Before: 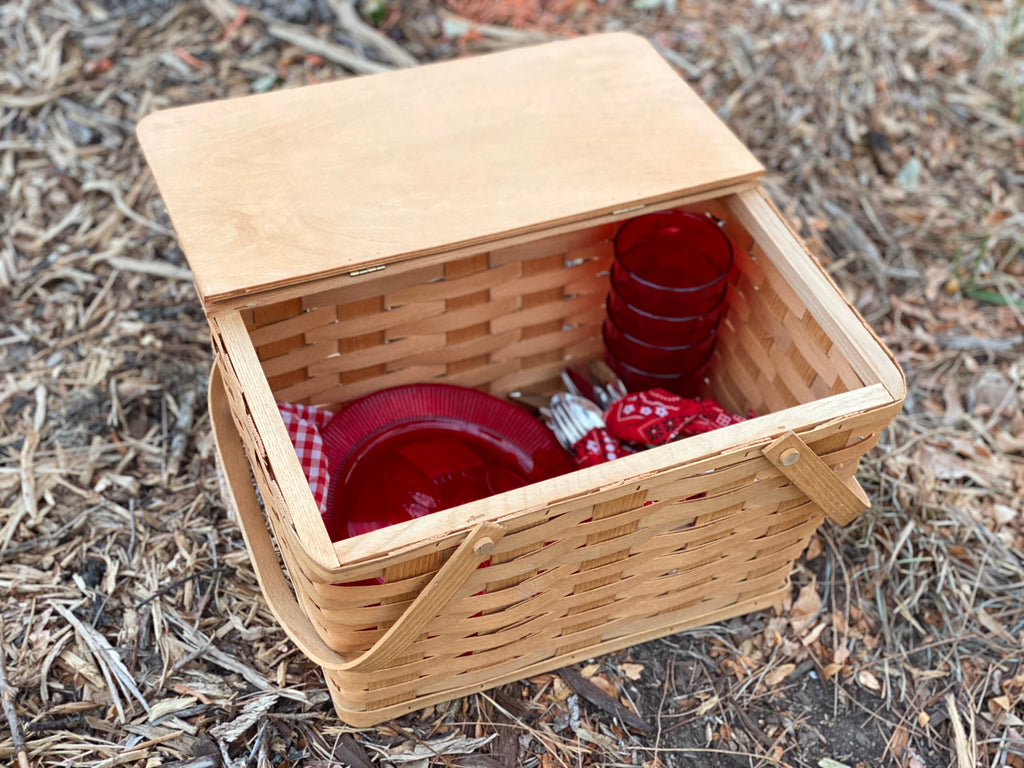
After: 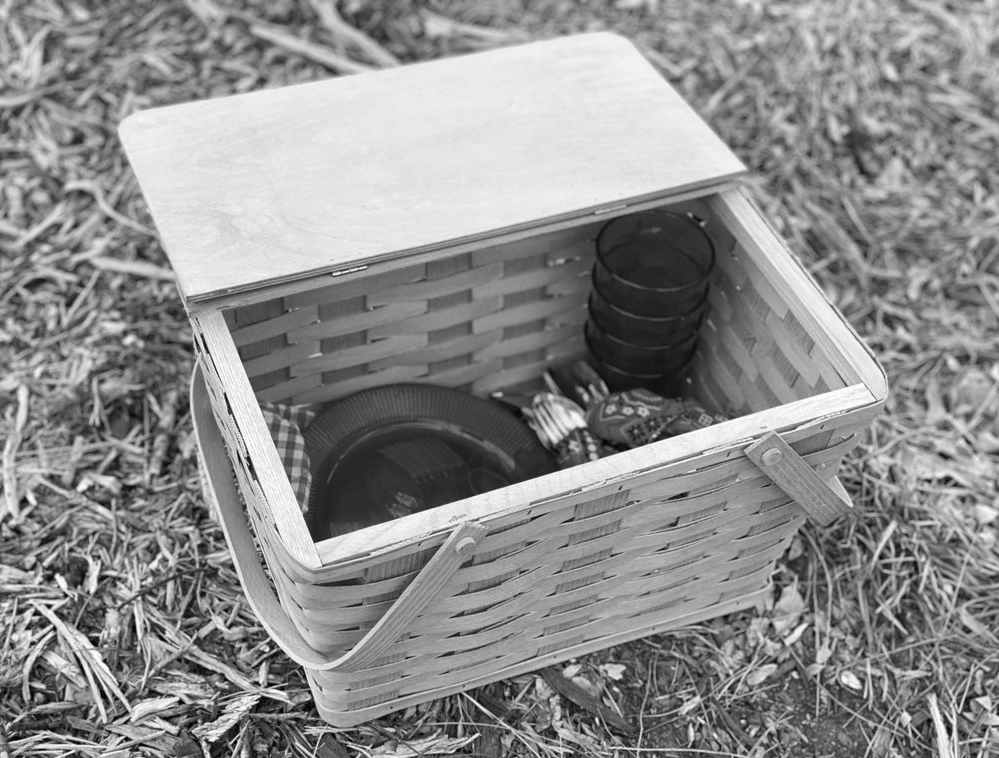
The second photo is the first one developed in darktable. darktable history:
monochrome: a 2.21, b -1.33, size 2.2
crop and rotate: left 1.774%, right 0.633%, bottom 1.28%
